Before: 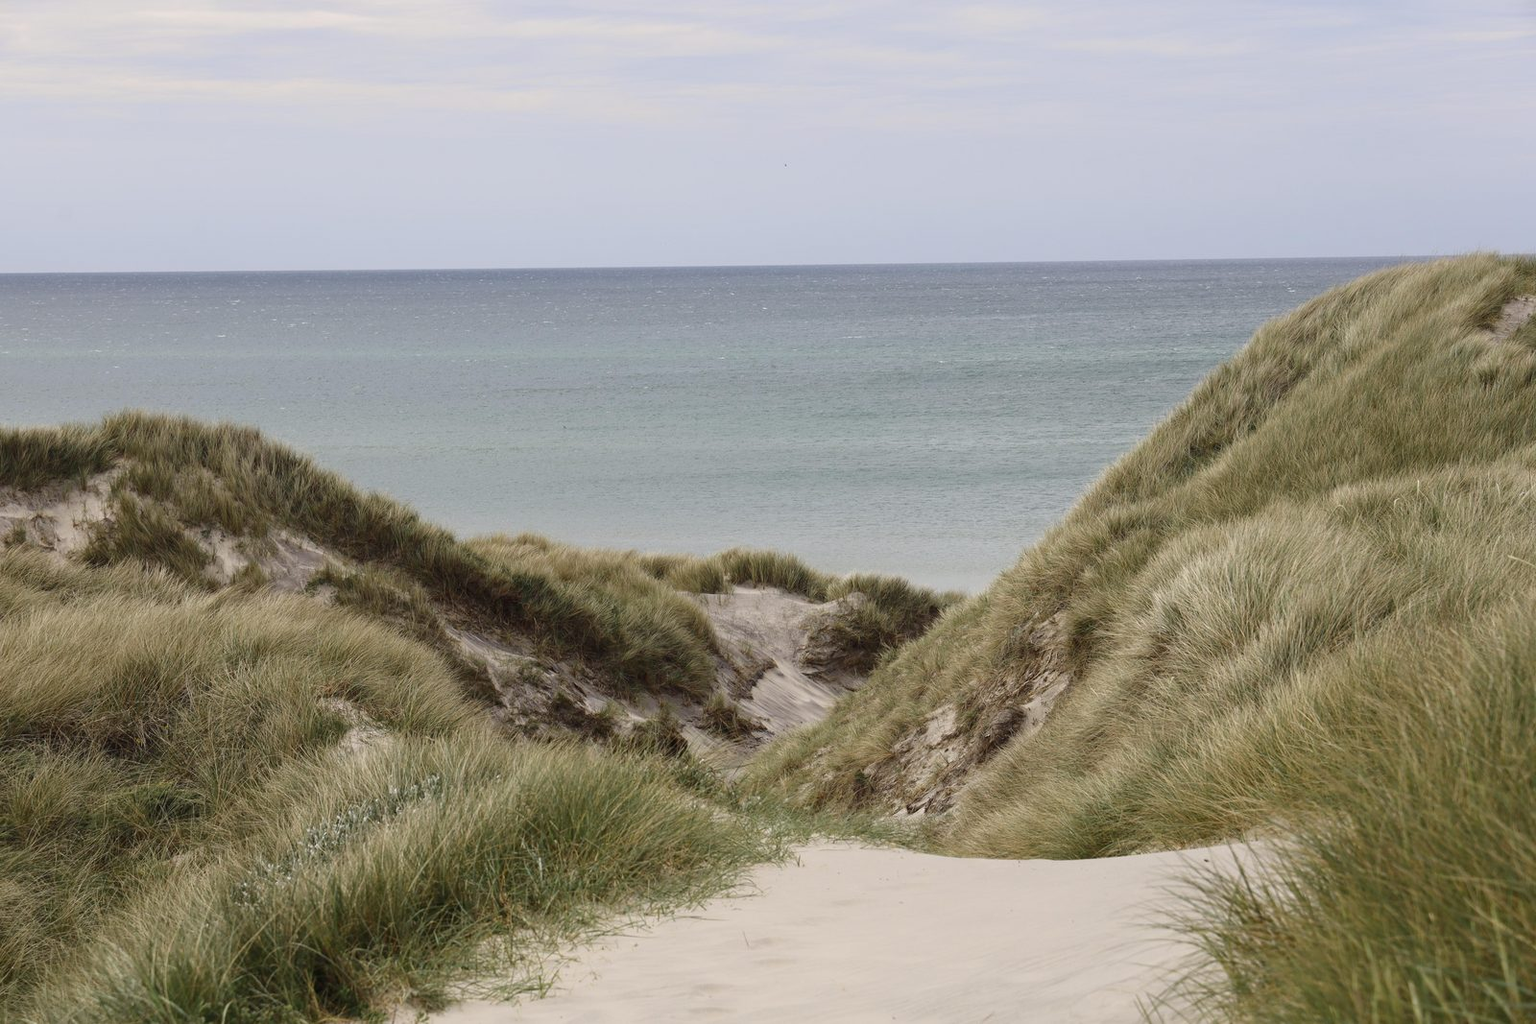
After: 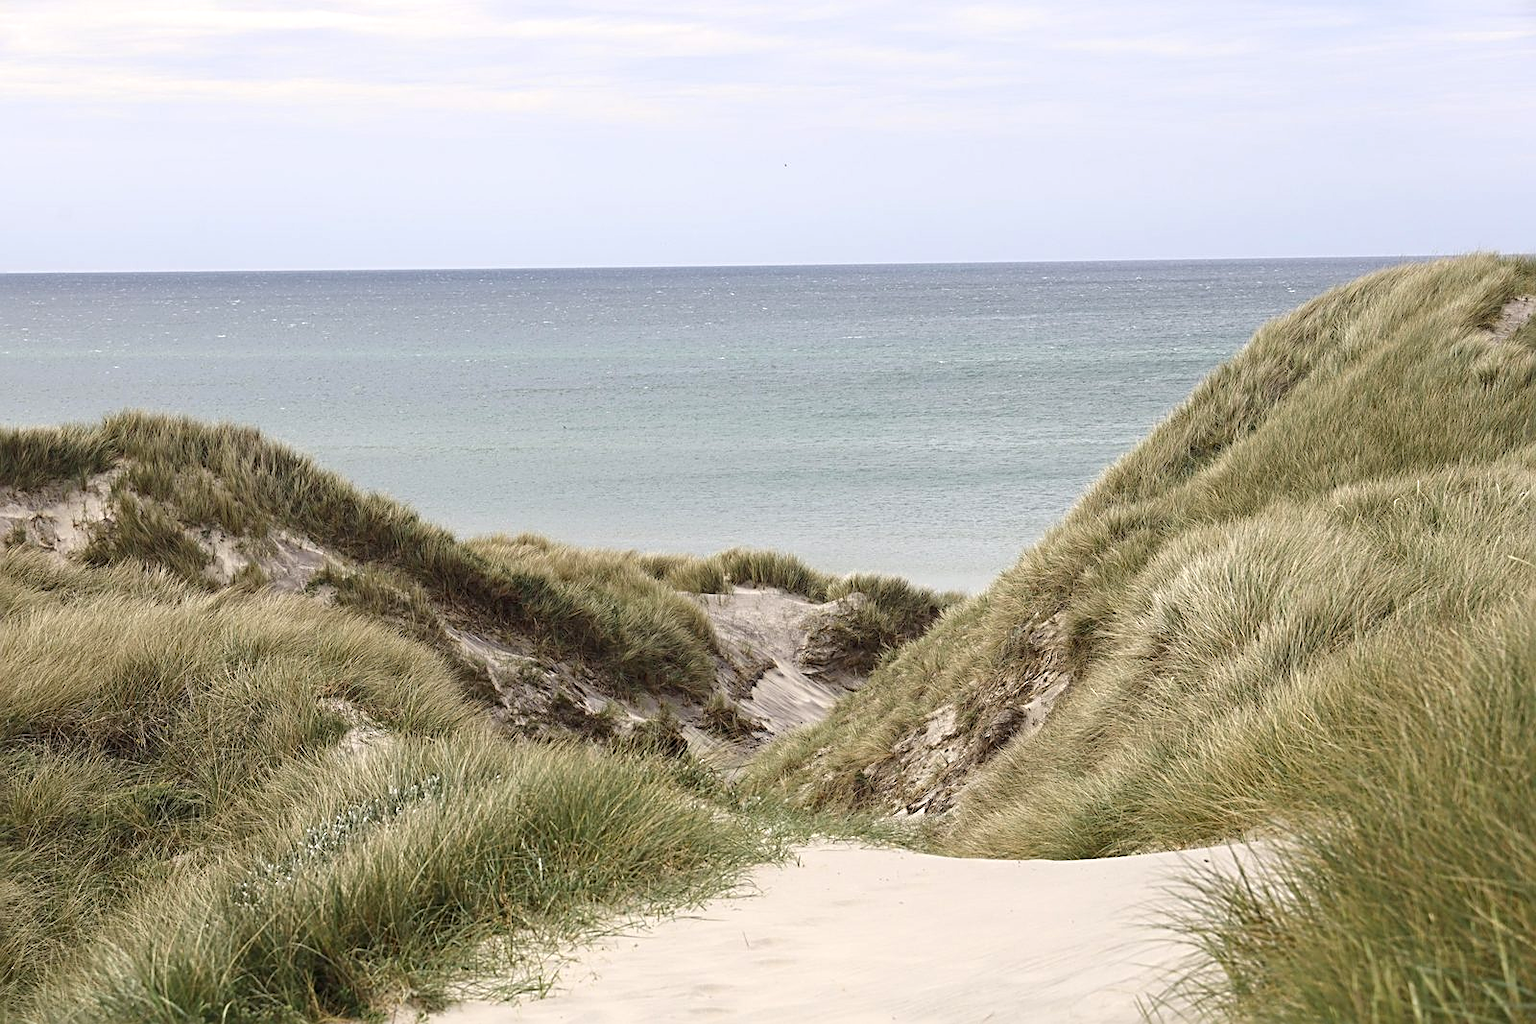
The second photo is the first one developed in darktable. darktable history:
exposure: black level correction 0, exposure 0.5 EV, compensate exposure bias true, compensate highlight preservation false
sharpen: radius 2.531, amount 0.628
